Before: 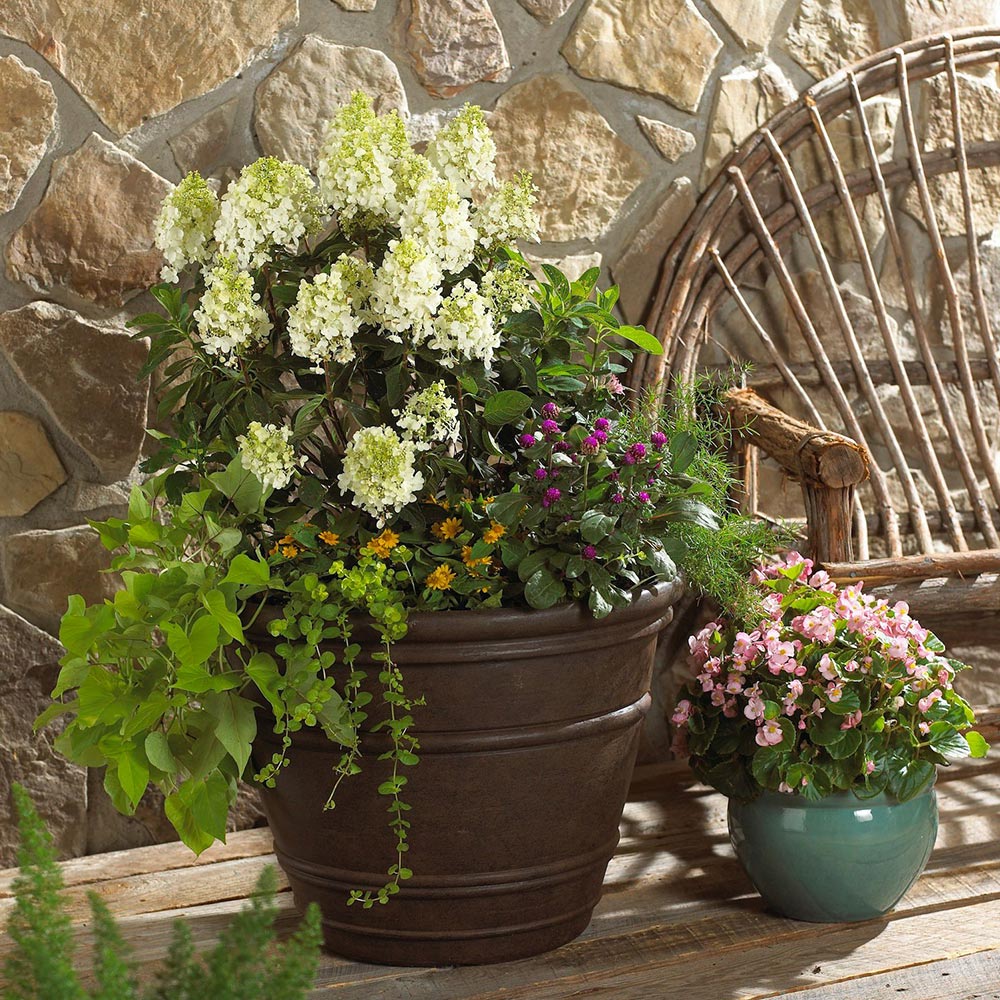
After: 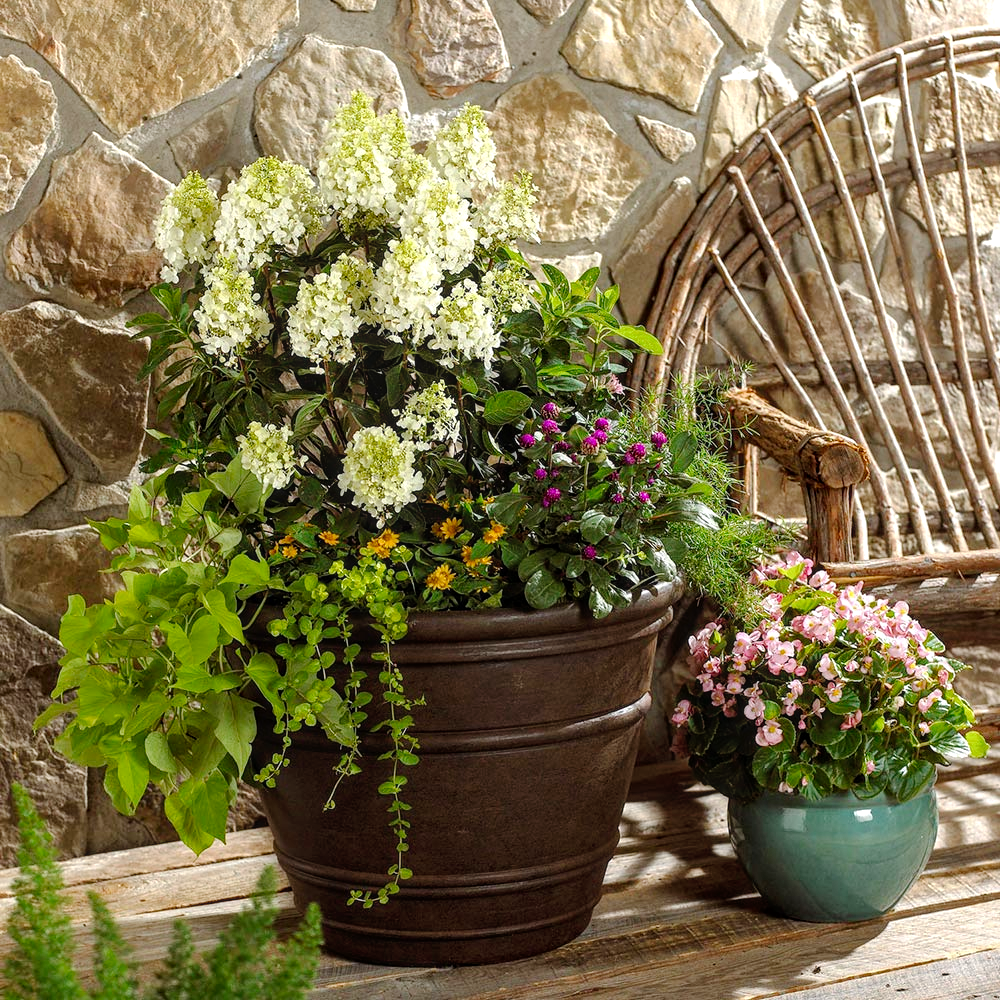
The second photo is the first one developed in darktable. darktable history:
exposure: exposure 0.2 EV, compensate highlight preservation false
tone curve: curves: ch0 [(0, 0) (0.003, 0.016) (0.011, 0.015) (0.025, 0.017) (0.044, 0.026) (0.069, 0.034) (0.1, 0.043) (0.136, 0.068) (0.177, 0.119) (0.224, 0.175) (0.277, 0.251) (0.335, 0.328) (0.399, 0.415) (0.468, 0.499) (0.543, 0.58) (0.623, 0.659) (0.709, 0.731) (0.801, 0.807) (0.898, 0.895) (1, 1)], preserve colors none
local contrast: on, module defaults
